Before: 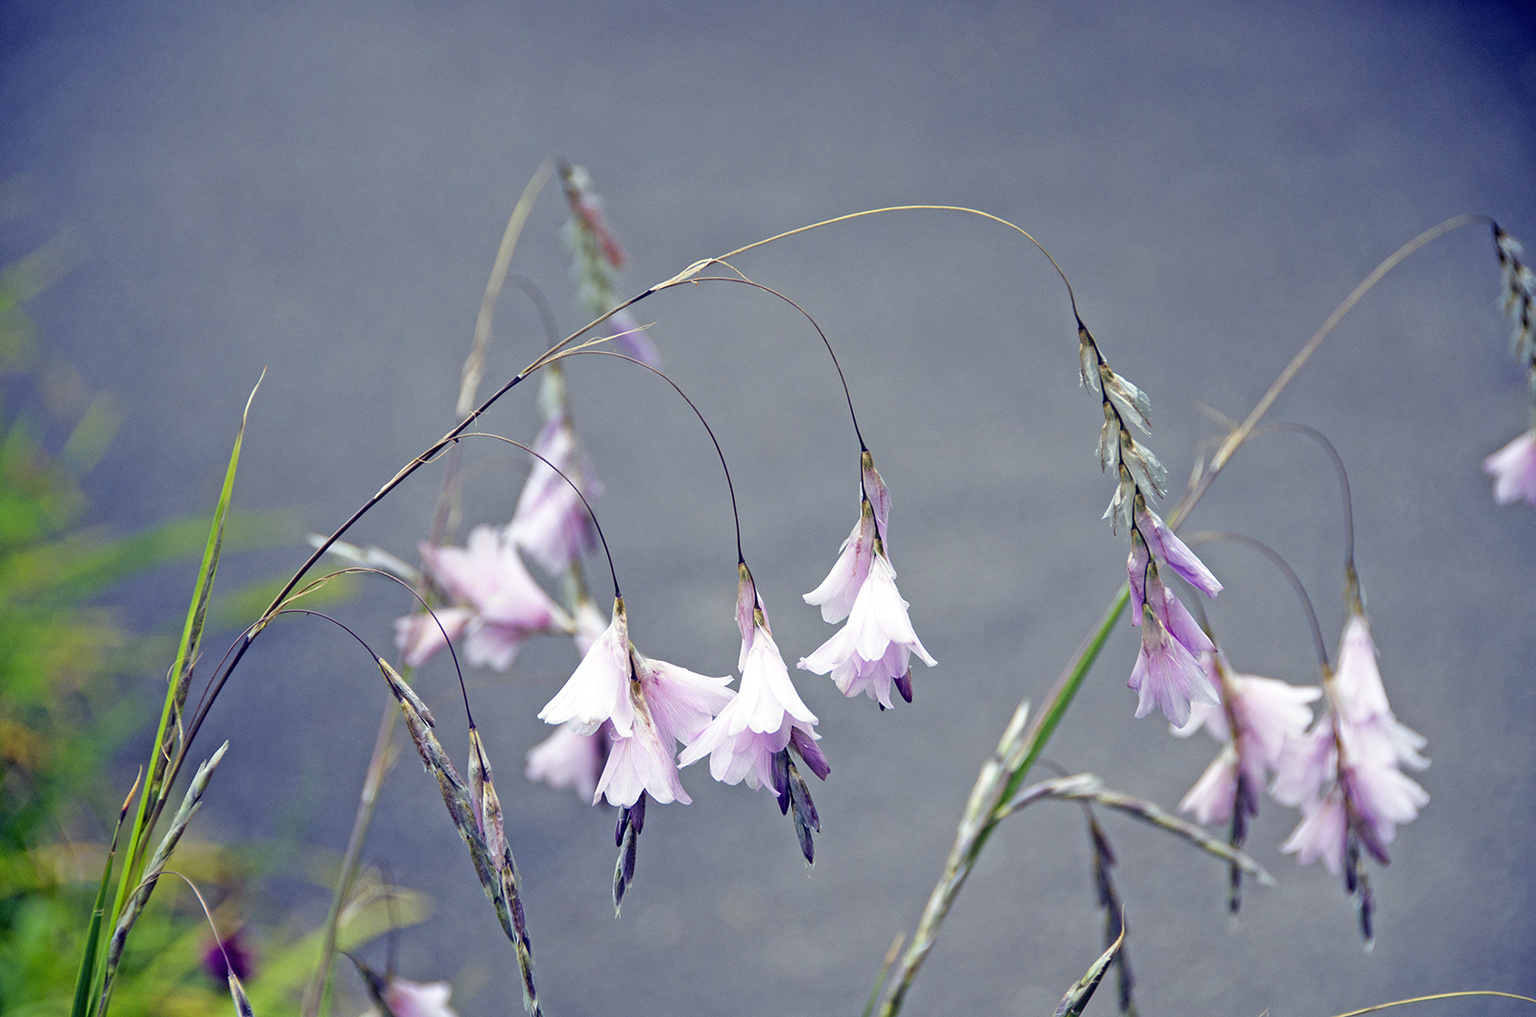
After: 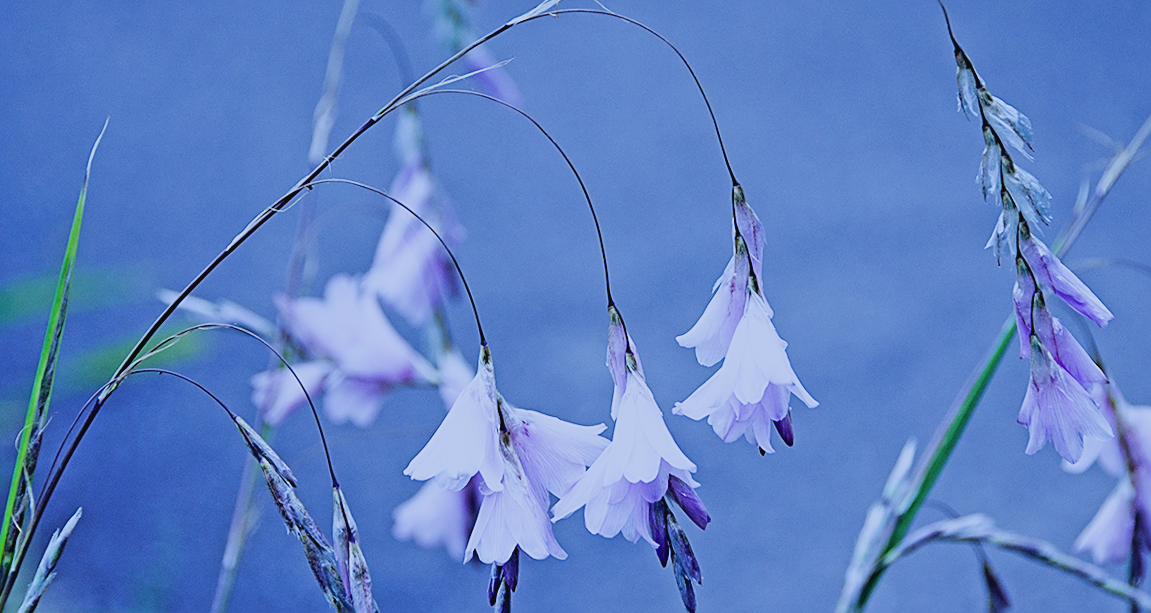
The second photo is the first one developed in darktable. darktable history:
filmic rgb: black relative exposure -5 EV, hardness 2.88, contrast 1.3, highlights saturation mix -30%
white balance: red 0.766, blue 1.537
crop: left 11.123%, top 27.61%, right 18.3%, bottom 17.034%
rotate and perspective: rotation -1.77°, lens shift (horizontal) 0.004, automatic cropping off
shadows and highlights: shadows 37.27, highlights -28.18, soften with gaussian
contrast brightness saturation: contrast -0.08, brightness -0.04, saturation -0.11
sharpen: on, module defaults
